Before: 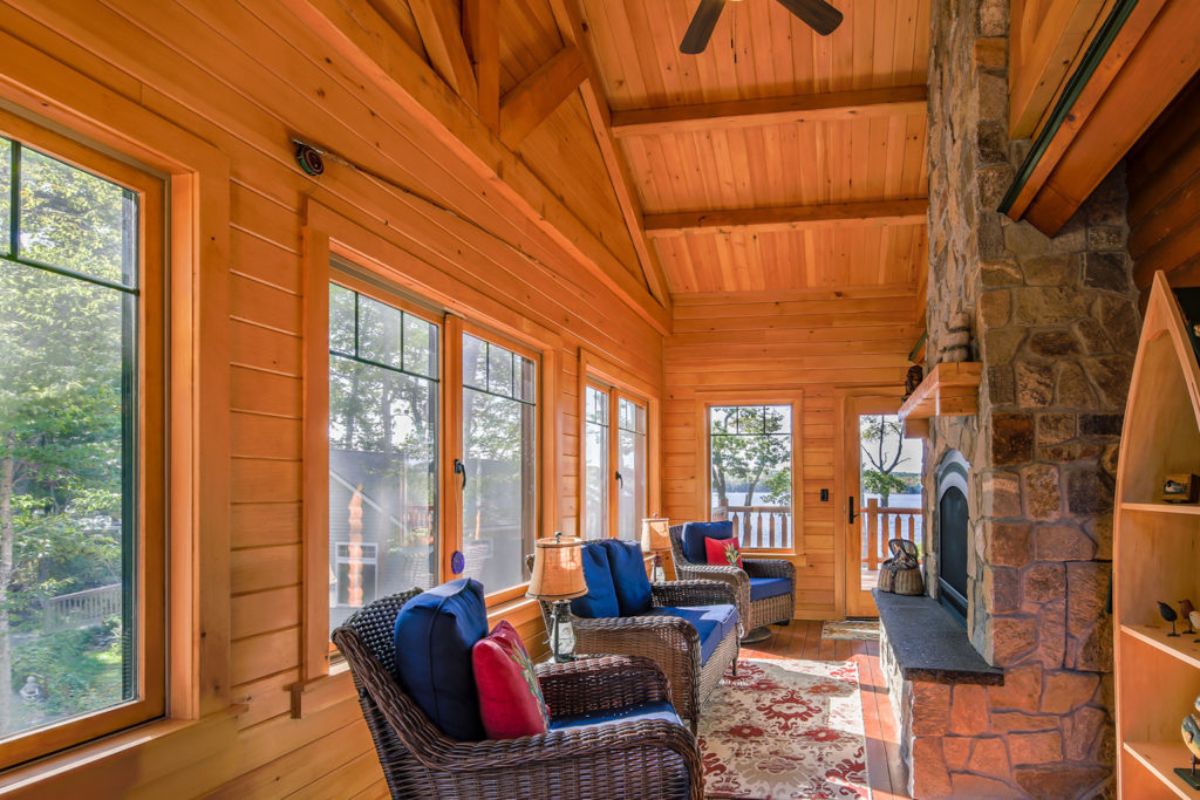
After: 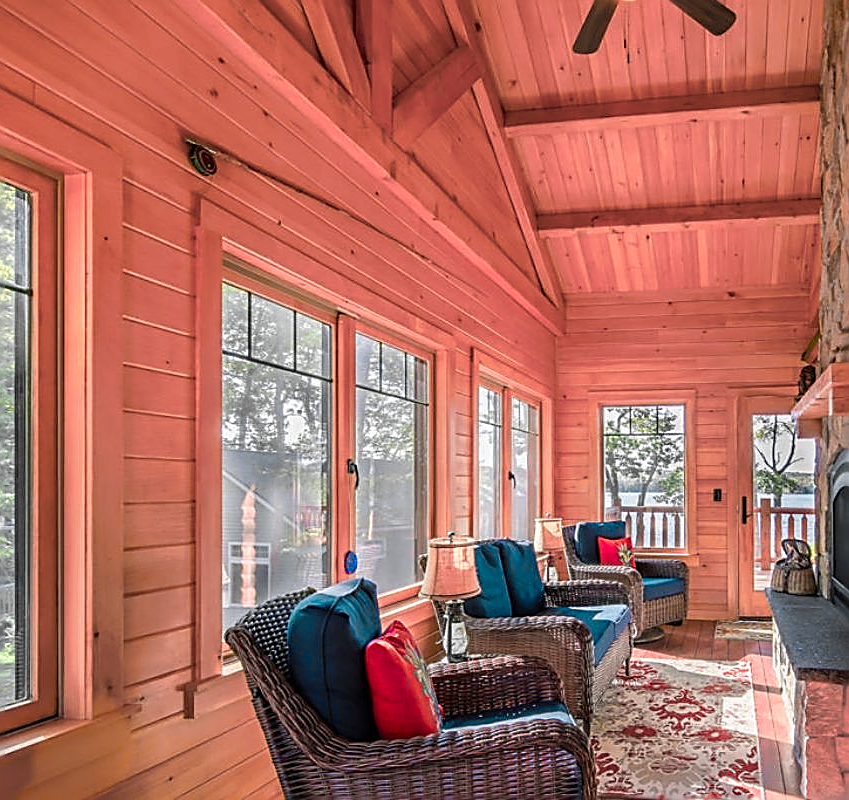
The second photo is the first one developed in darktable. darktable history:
sharpen: radius 1.64, amount 1.284
crop and rotate: left 8.986%, right 20.256%
color zones: curves: ch0 [(0.257, 0.558) (0.75, 0.565)]; ch1 [(0.004, 0.857) (0.14, 0.416) (0.257, 0.695) (0.442, 0.032) (0.736, 0.266) (0.891, 0.741)]; ch2 [(0, 0.623) (0.112, 0.436) (0.271, 0.474) (0.516, 0.64) (0.743, 0.286)]
